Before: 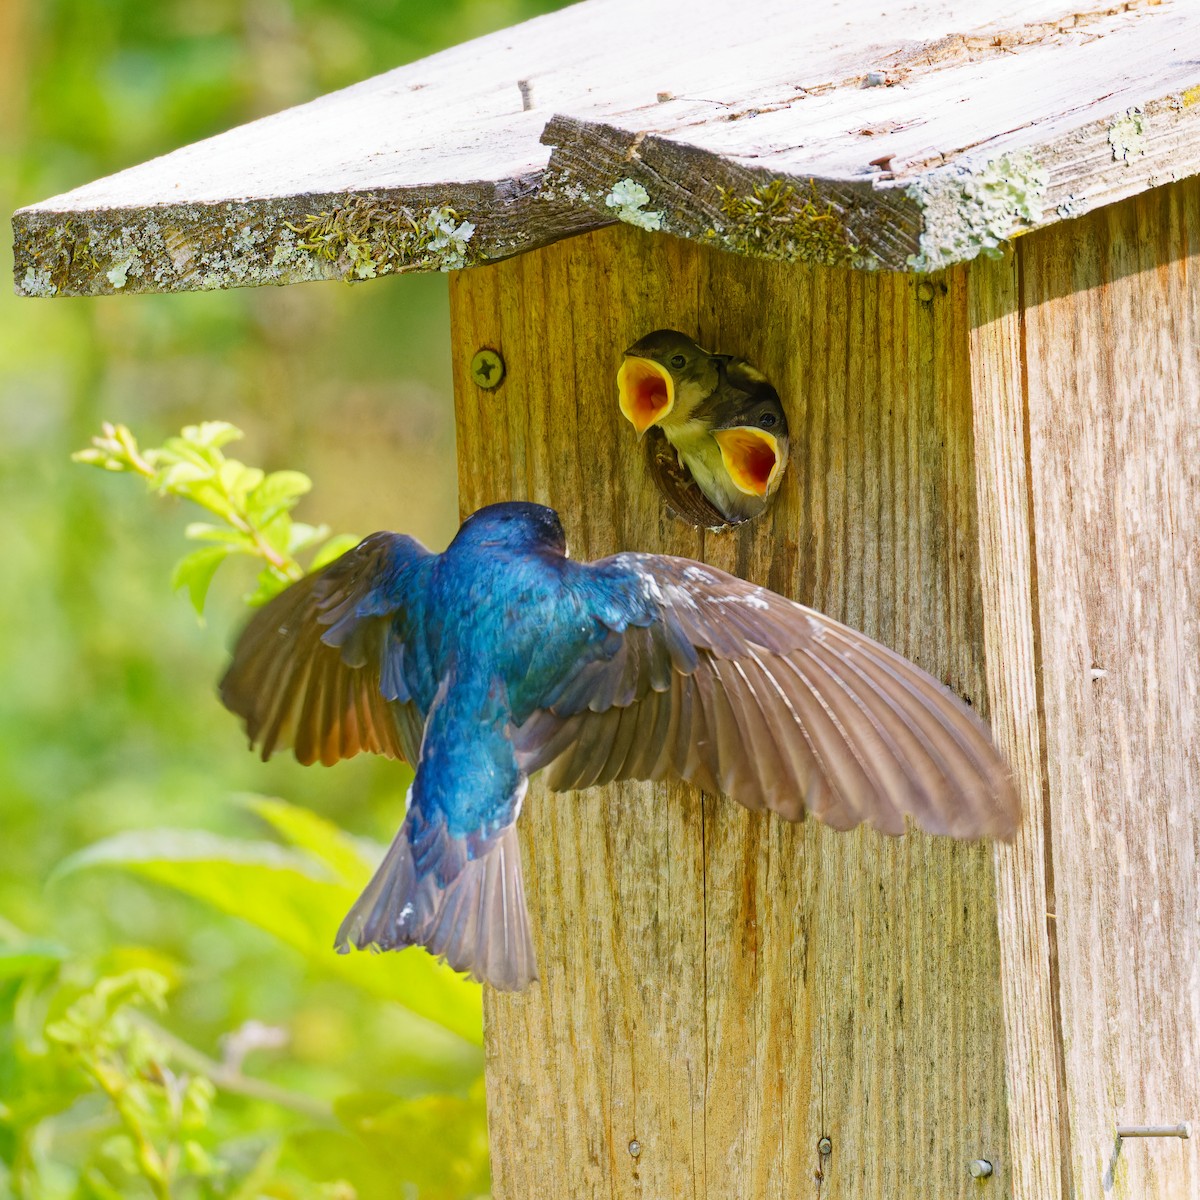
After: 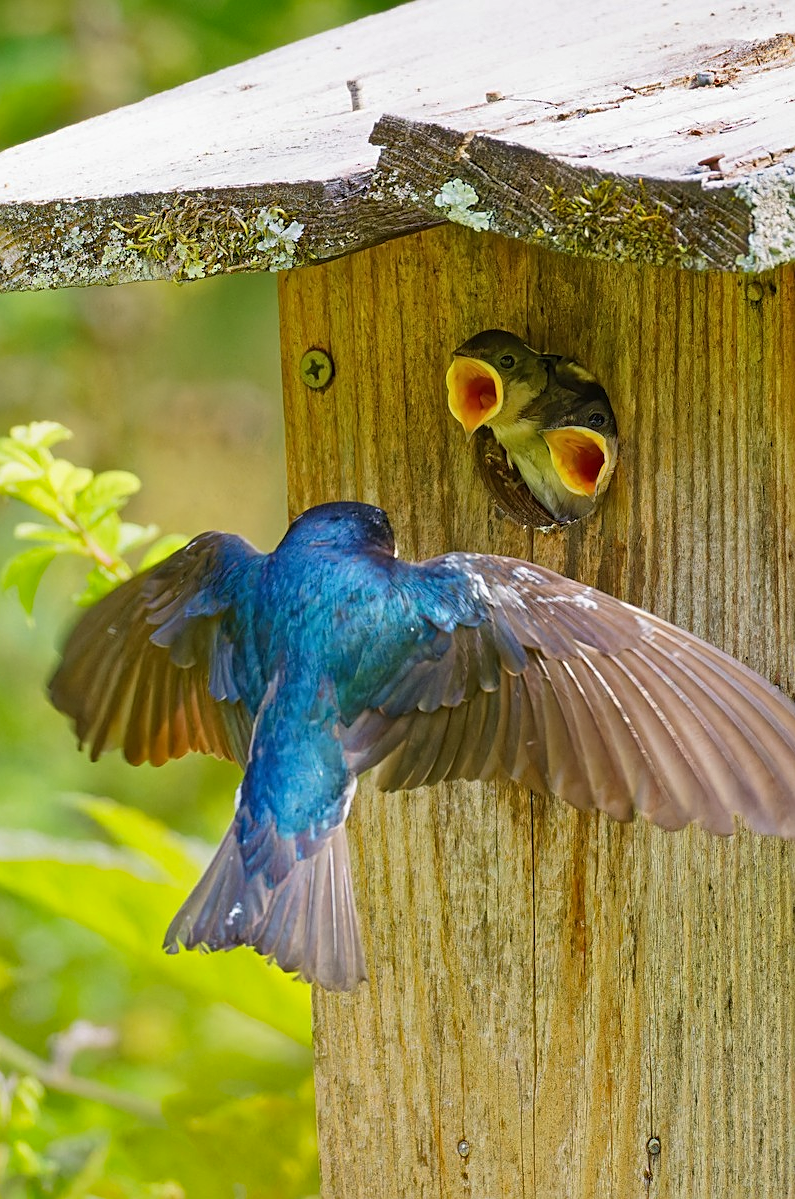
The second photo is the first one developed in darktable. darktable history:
exposure: exposure -0.053 EV, compensate highlight preservation false
sharpen: on, module defaults
shadows and highlights: soften with gaussian
crop and rotate: left 14.326%, right 19.344%
